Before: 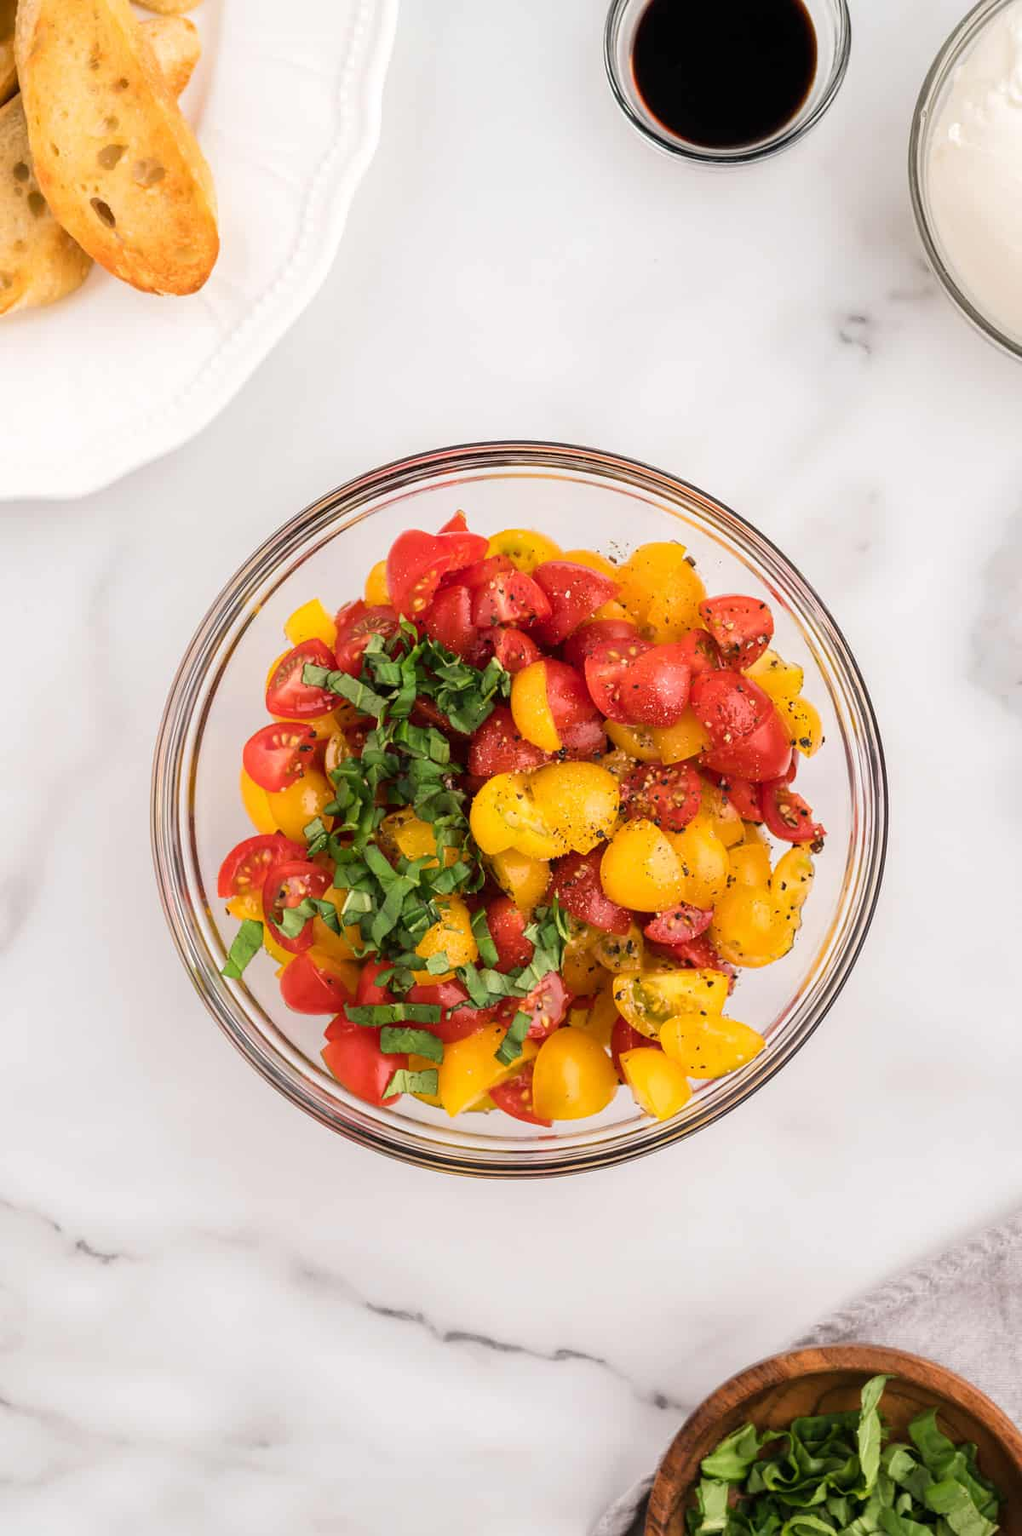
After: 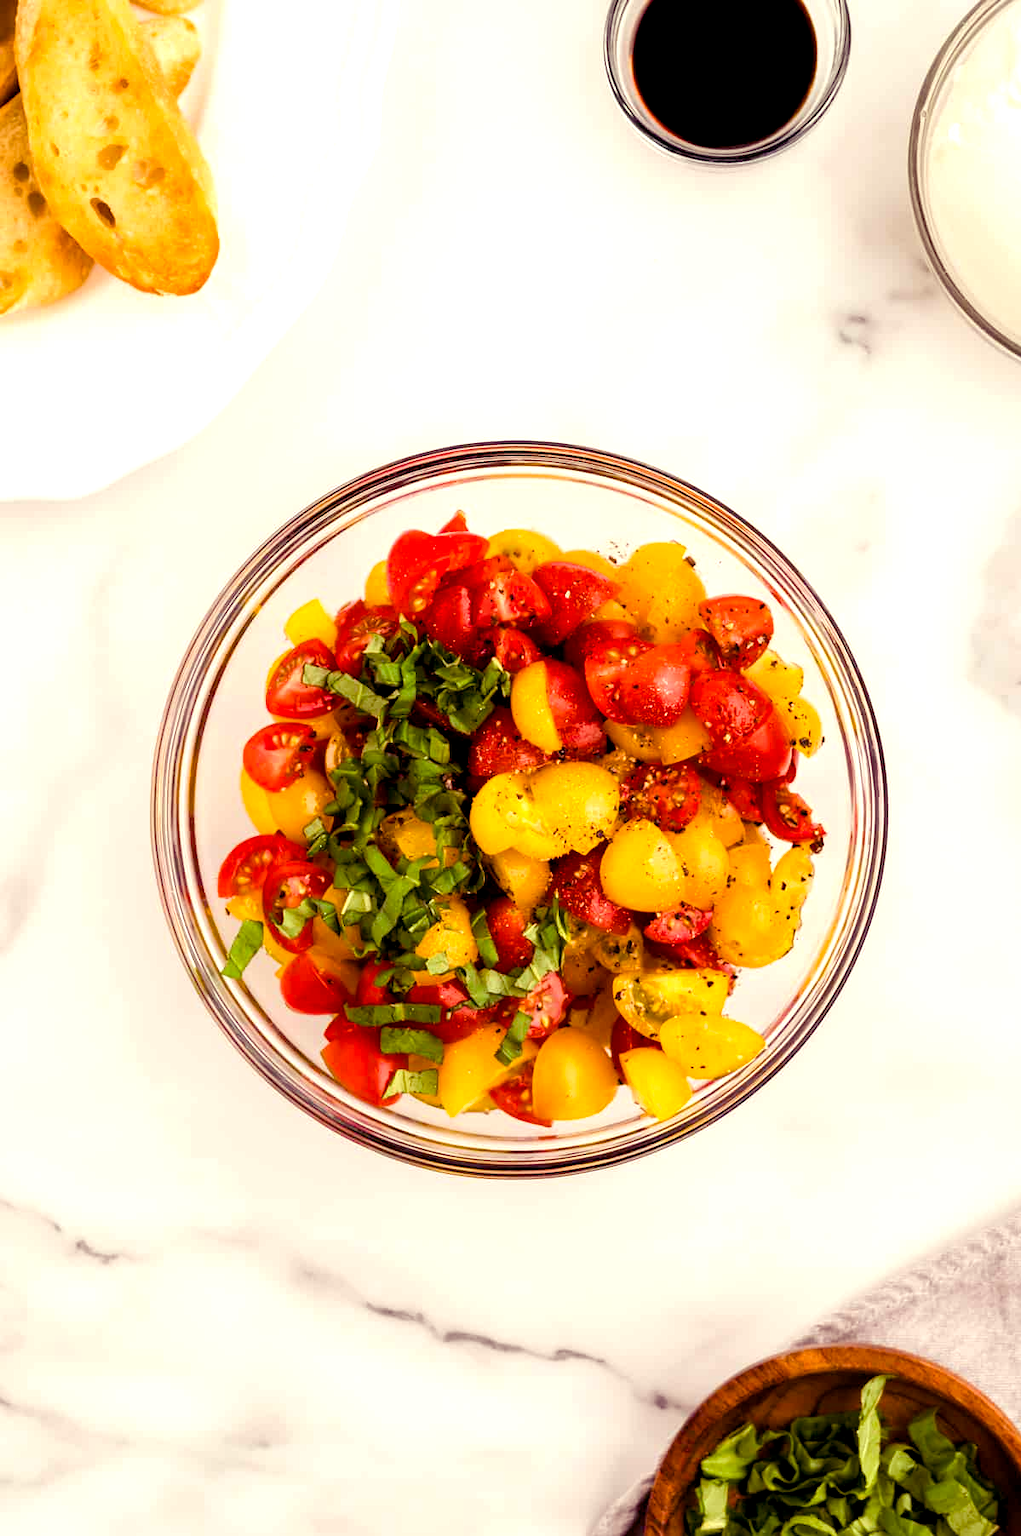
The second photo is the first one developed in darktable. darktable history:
exposure: exposure 0 EV, compensate highlight preservation false
color balance rgb: shadows lift › luminance -21.66%, shadows lift › chroma 8.98%, shadows lift › hue 283.37°, power › chroma 1.55%, power › hue 25.59°, highlights gain › luminance 6.08%, highlights gain › chroma 2.55%, highlights gain › hue 90°, global offset › luminance -0.87%, perceptual saturation grading › global saturation 27.49%, perceptual saturation grading › highlights -28.39%, perceptual saturation grading › mid-tones 15.22%, perceptual saturation grading › shadows 33.98%, perceptual brilliance grading › highlights 10%, perceptual brilliance grading › mid-tones 5%
